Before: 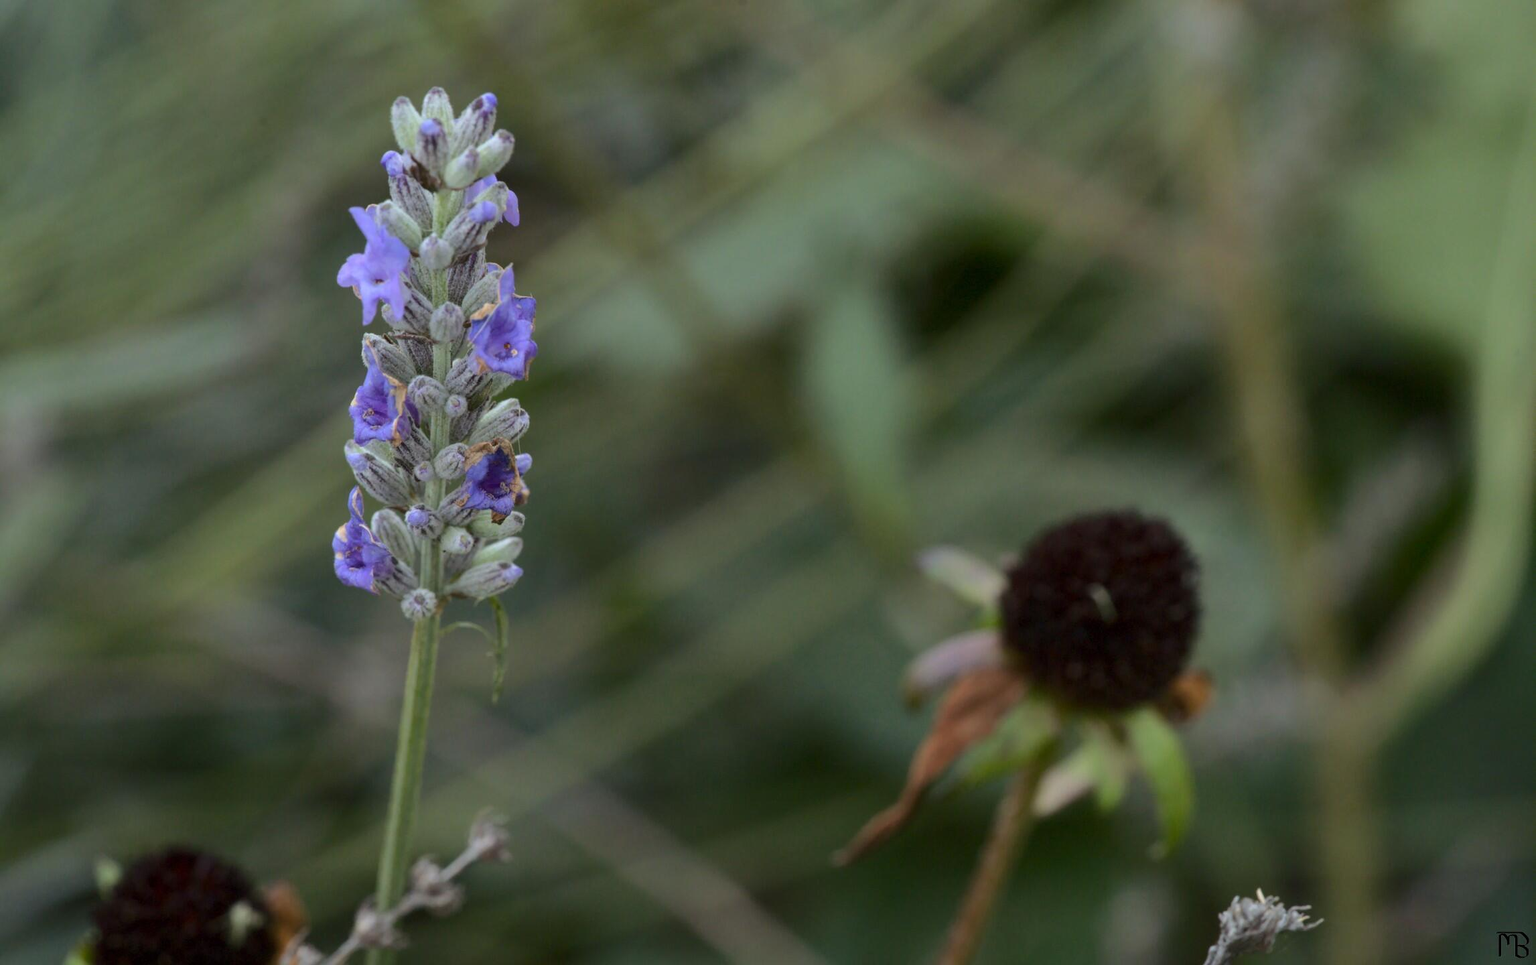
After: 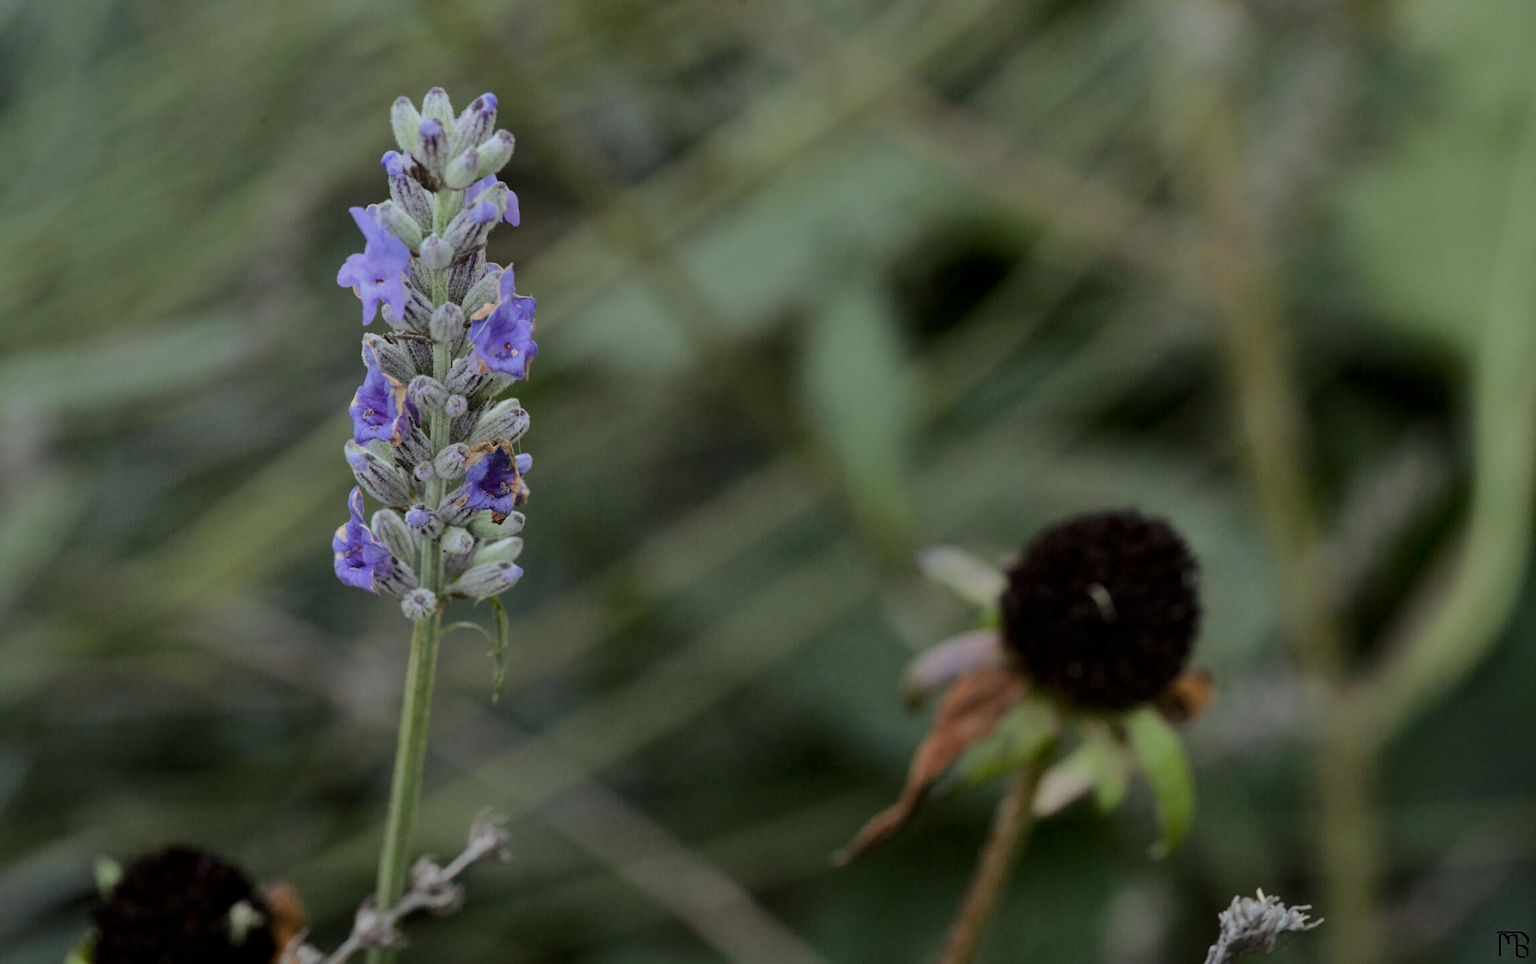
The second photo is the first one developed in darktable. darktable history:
filmic rgb: black relative exposure -7.84 EV, white relative exposure 4.31 EV, threshold 2.99 EV, hardness 3.89, enable highlight reconstruction true
contrast equalizer: y [[0.439, 0.44, 0.442, 0.457, 0.493, 0.498], [0.5 ×6], [0.5 ×6], [0 ×6], [0 ×6]], mix 0.317
local contrast: mode bilateral grid, contrast 19, coarseness 50, detail 119%, midtone range 0.2
